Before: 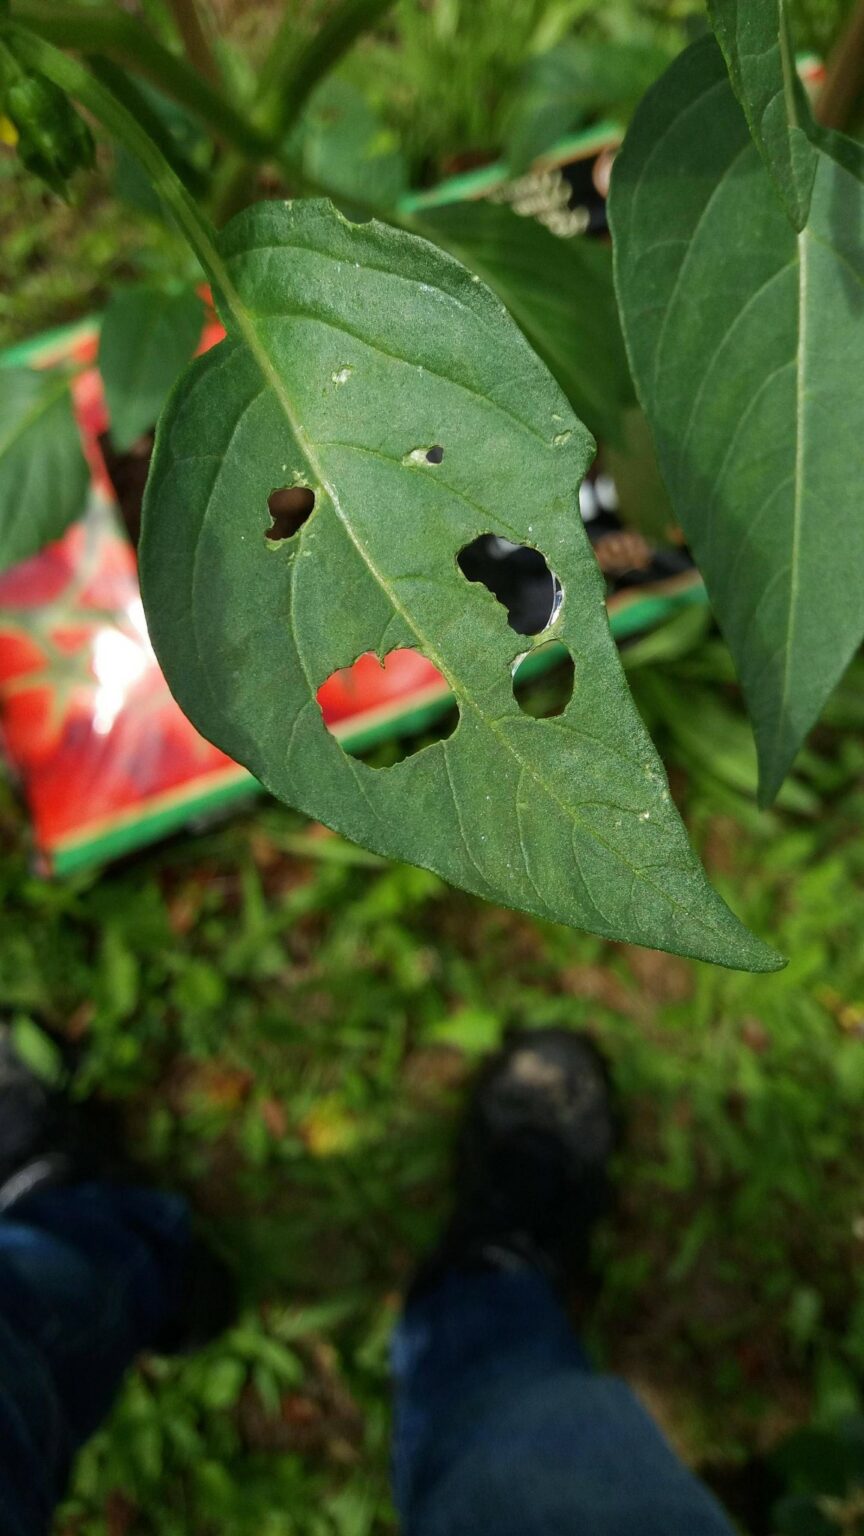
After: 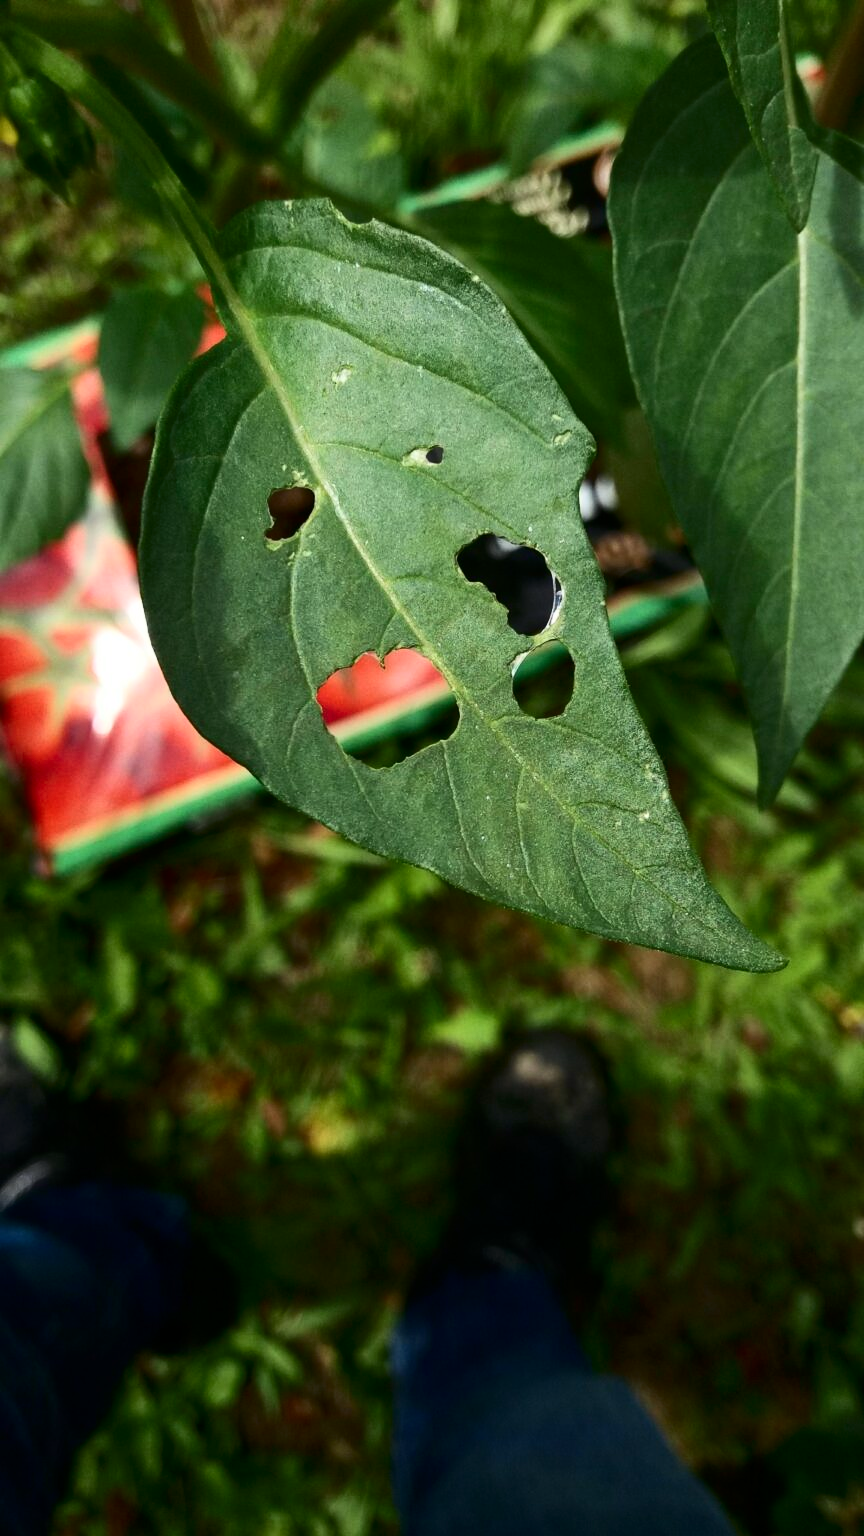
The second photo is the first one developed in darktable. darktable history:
contrast brightness saturation: contrast 0.291
